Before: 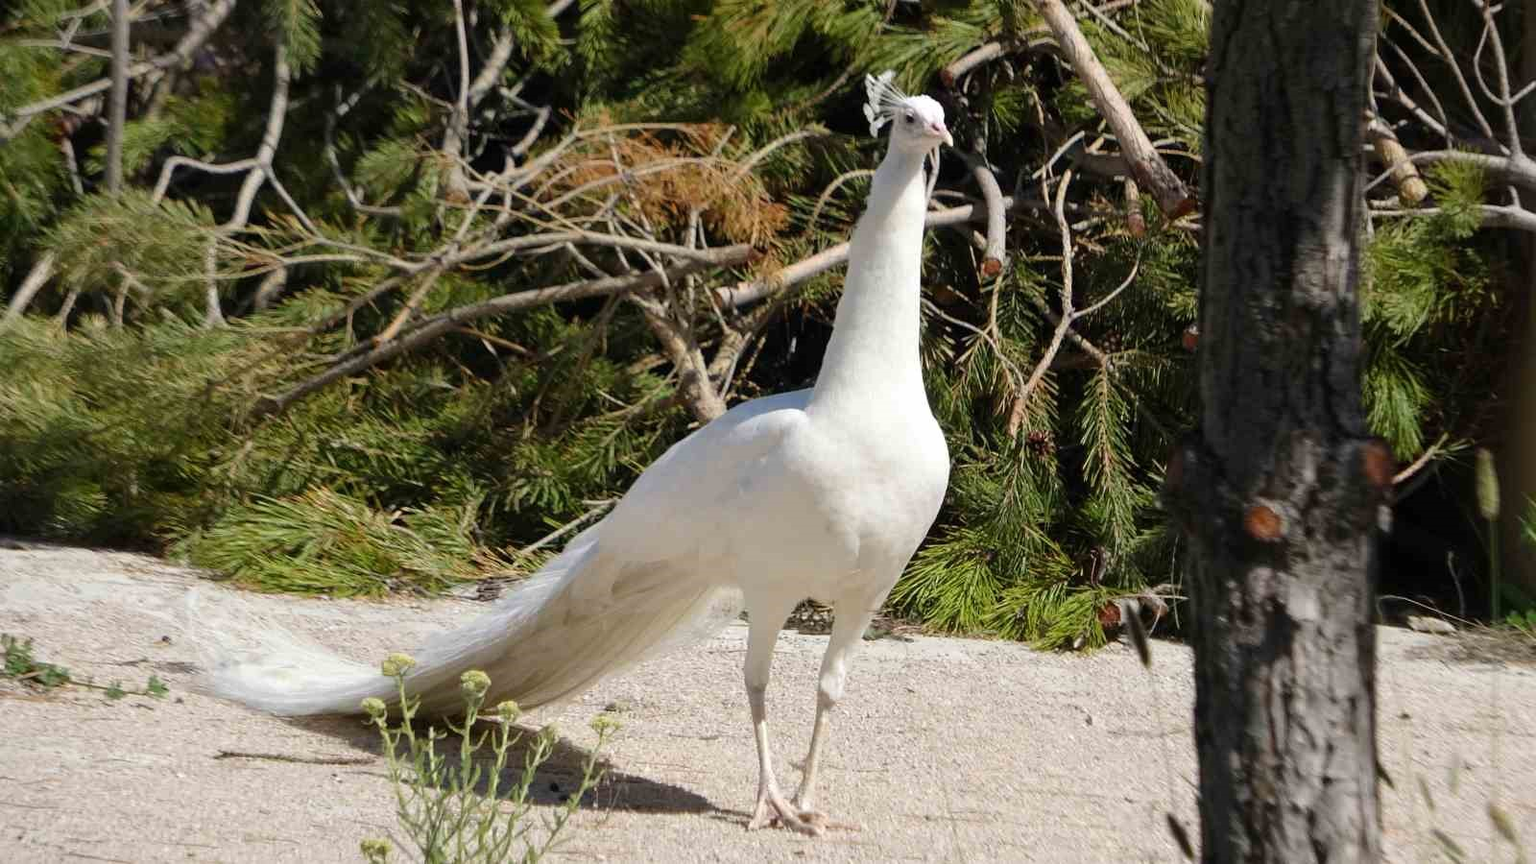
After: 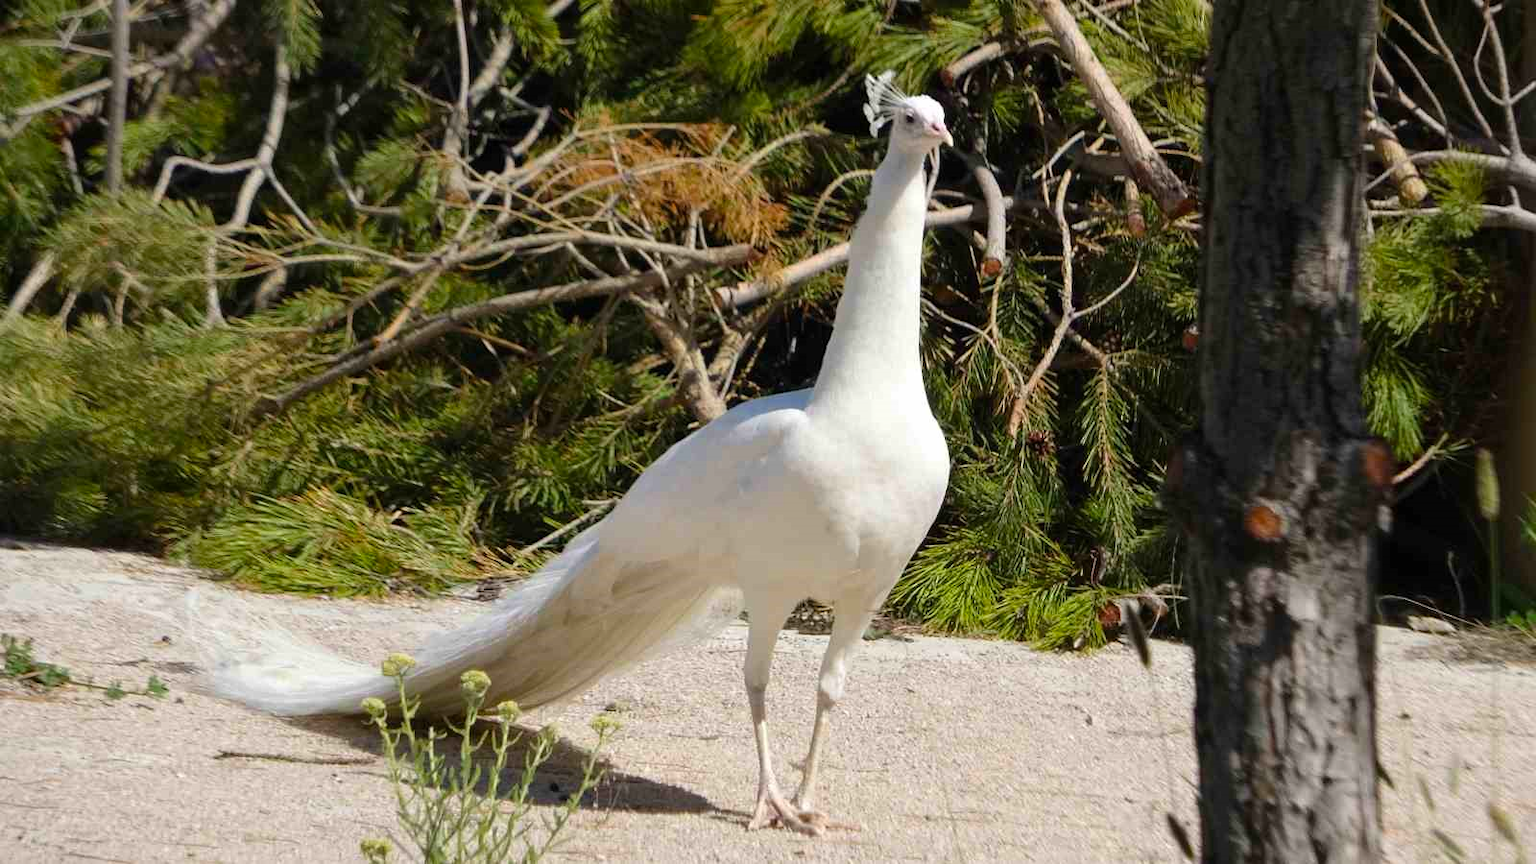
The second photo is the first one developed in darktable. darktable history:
color balance rgb: linear chroma grading › global chroma 9.859%, perceptual saturation grading › global saturation 0.183%, global vibrance 20%
